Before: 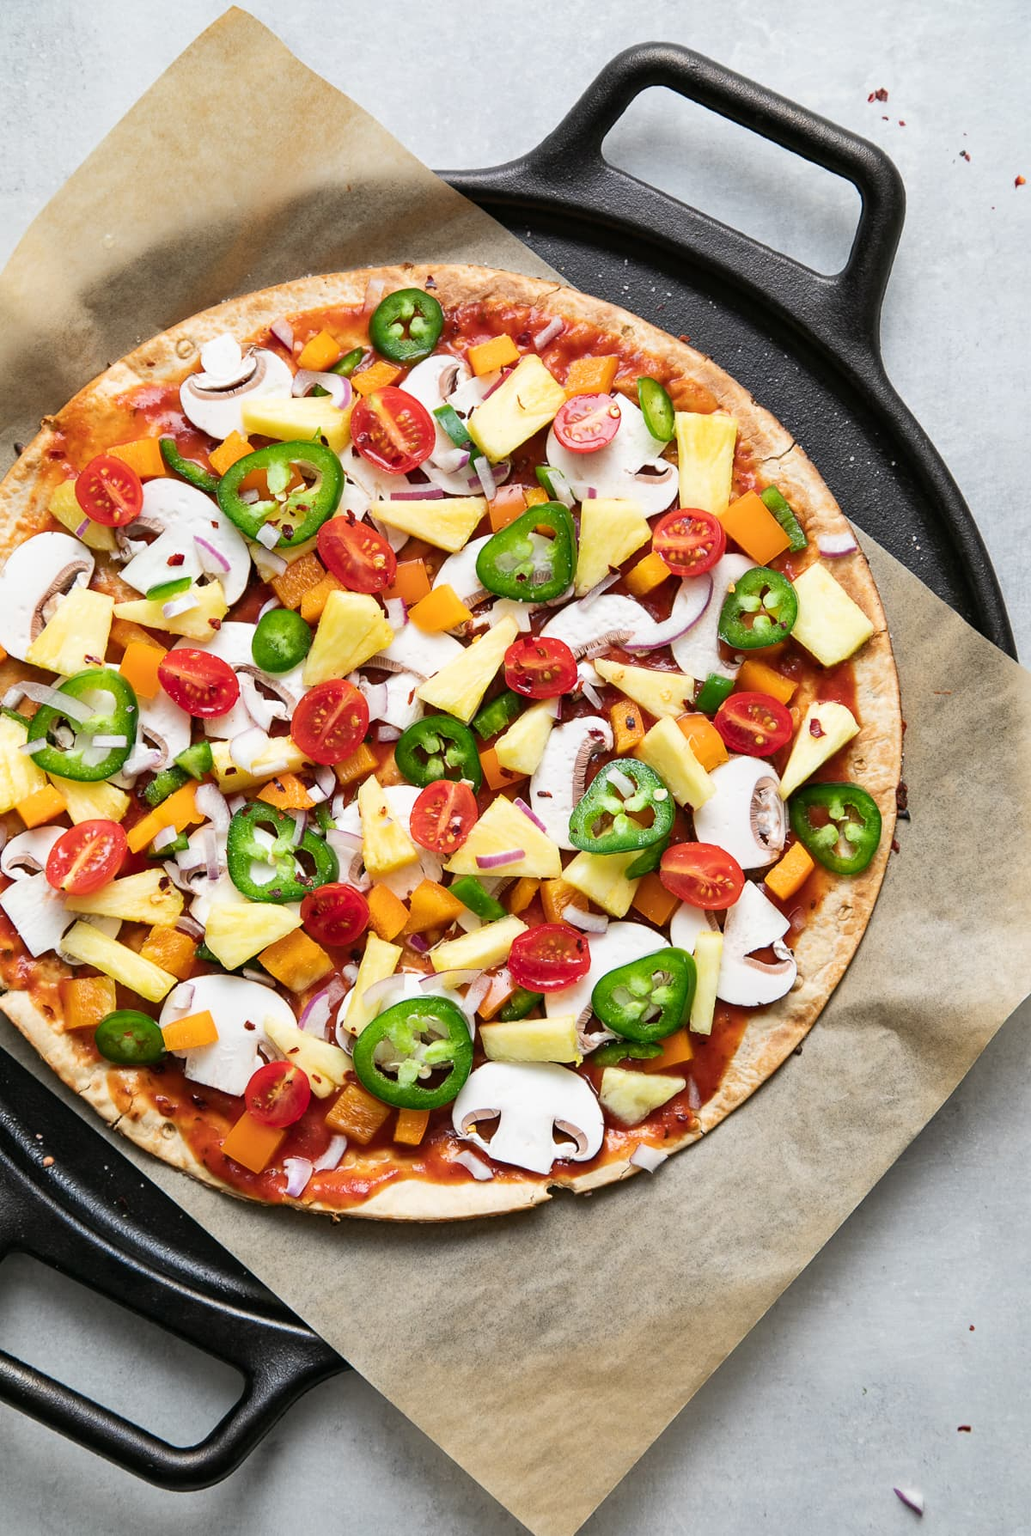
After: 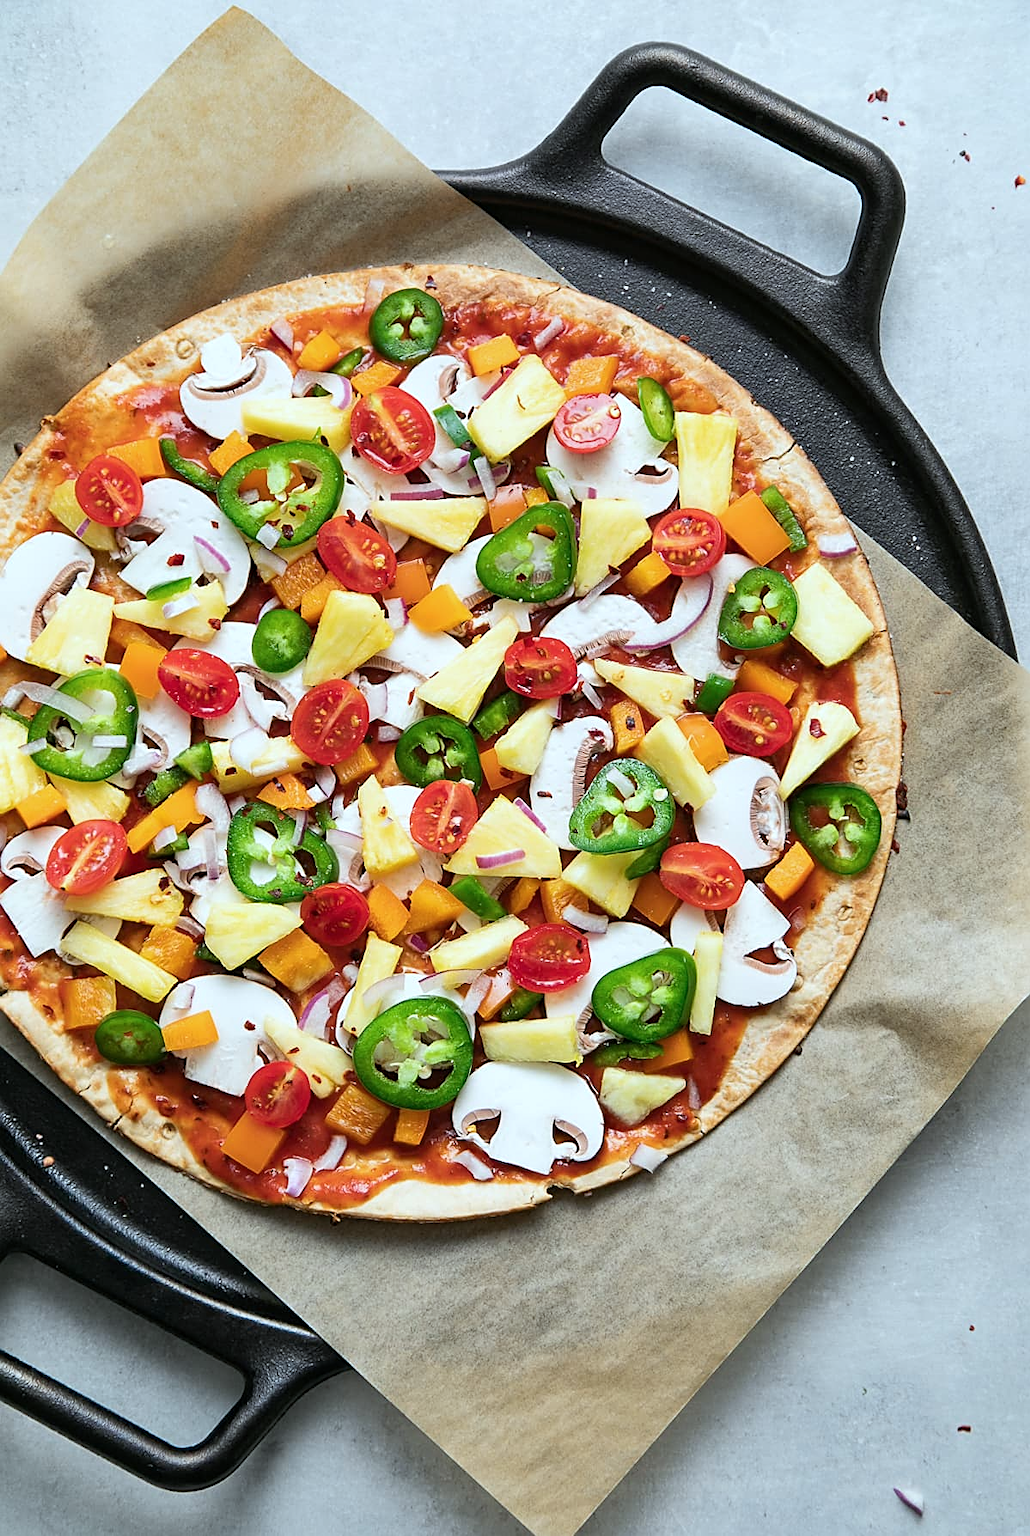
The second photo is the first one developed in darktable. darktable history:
sharpen: on, module defaults
color calibration: gray › normalize channels true, illuminant Planckian (black body), adaptation linear Bradford (ICC v4), x 0.364, y 0.367, temperature 4420.33 K, gamut compression 0.02
